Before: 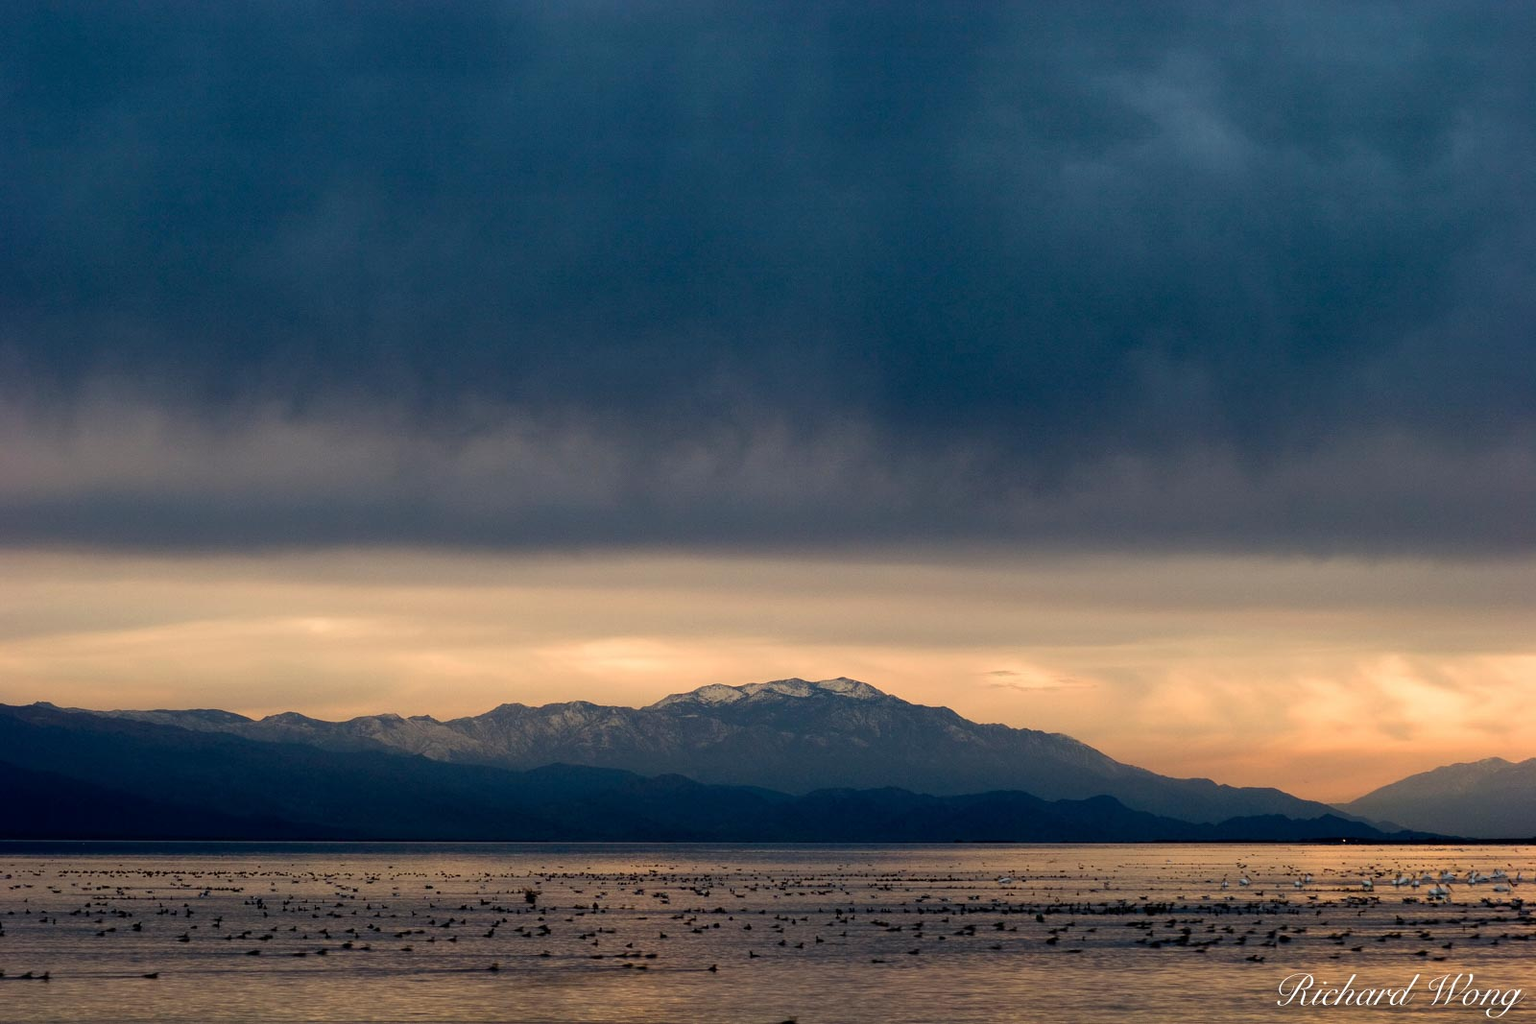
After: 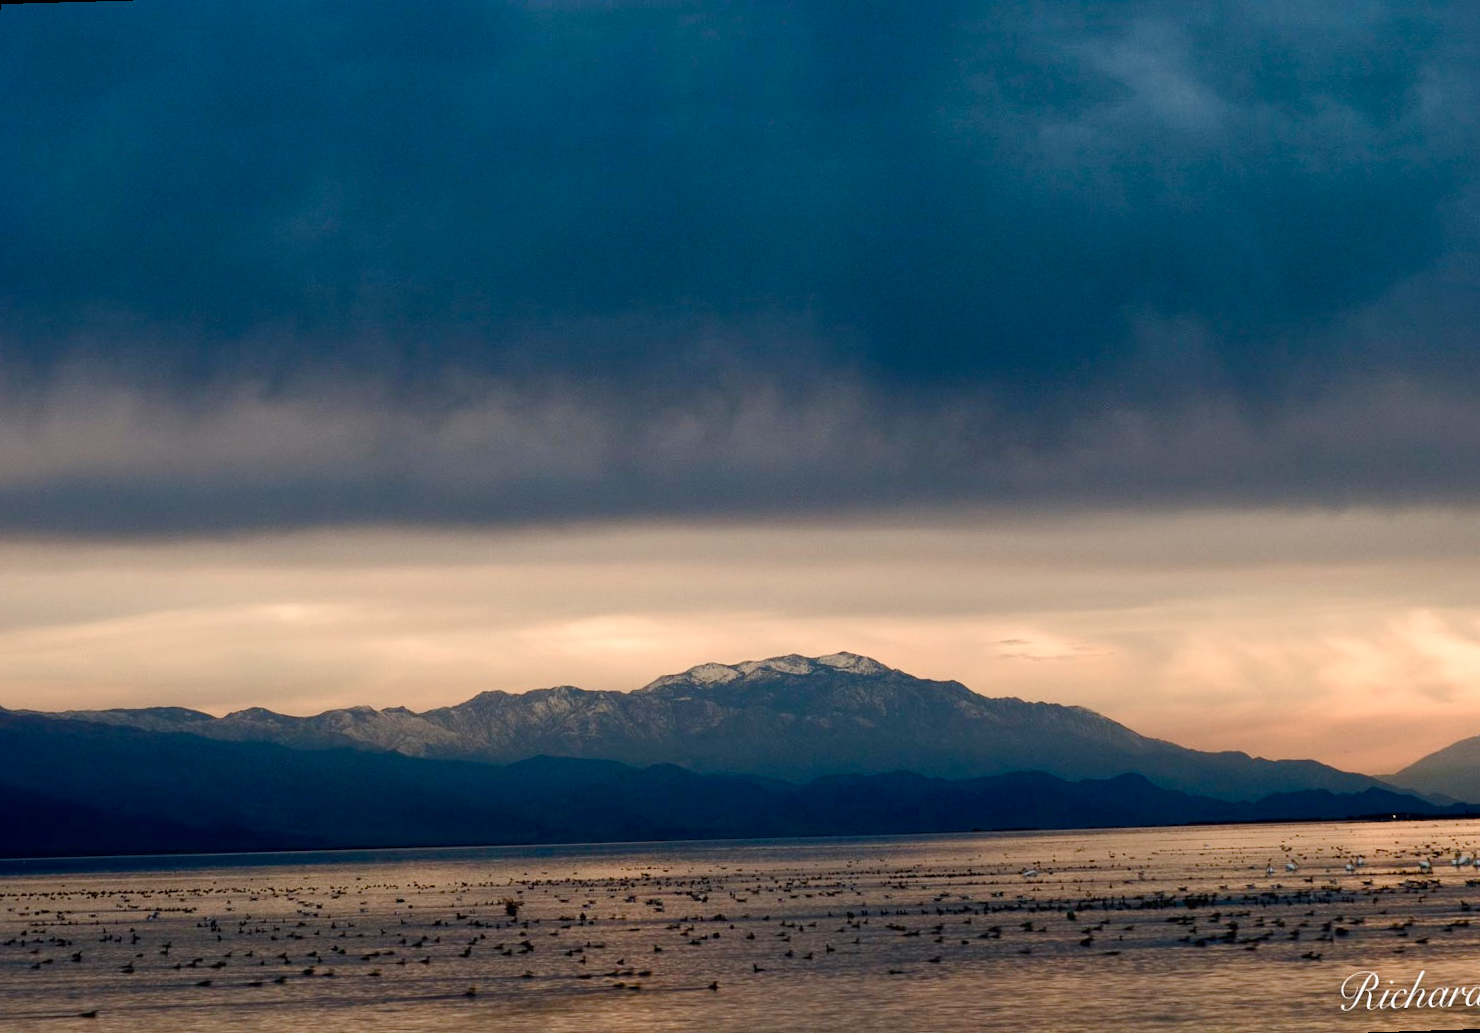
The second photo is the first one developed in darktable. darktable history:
color balance rgb: shadows lift › chroma 1%, shadows lift › hue 113°, highlights gain › chroma 0.2%, highlights gain › hue 333°, perceptual saturation grading › global saturation 20%, perceptual saturation grading › highlights -50%, perceptual saturation grading › shadows 25%, contrast -20%
rotate and perspective: rotation -1.68°, lens shift (vertical) -0.146, crop left 0.049, crop right 0.912, crop top 0.032, crop bottom 0.96
white balance: emerald 1
tone equalizer: -8 EV -0.75 EV, -7 EV -0.7 EV, -6 EV -0.6 EV, -5 EV -0.4 EV, -3 EV 0.4 EV, -2 EV 0.6 EV, -1 EV 0.7 EV, +0 EV 0.75 EV, edges refinement/feathering 500, mask exposure compensation -1.57 EV, preserve details no
